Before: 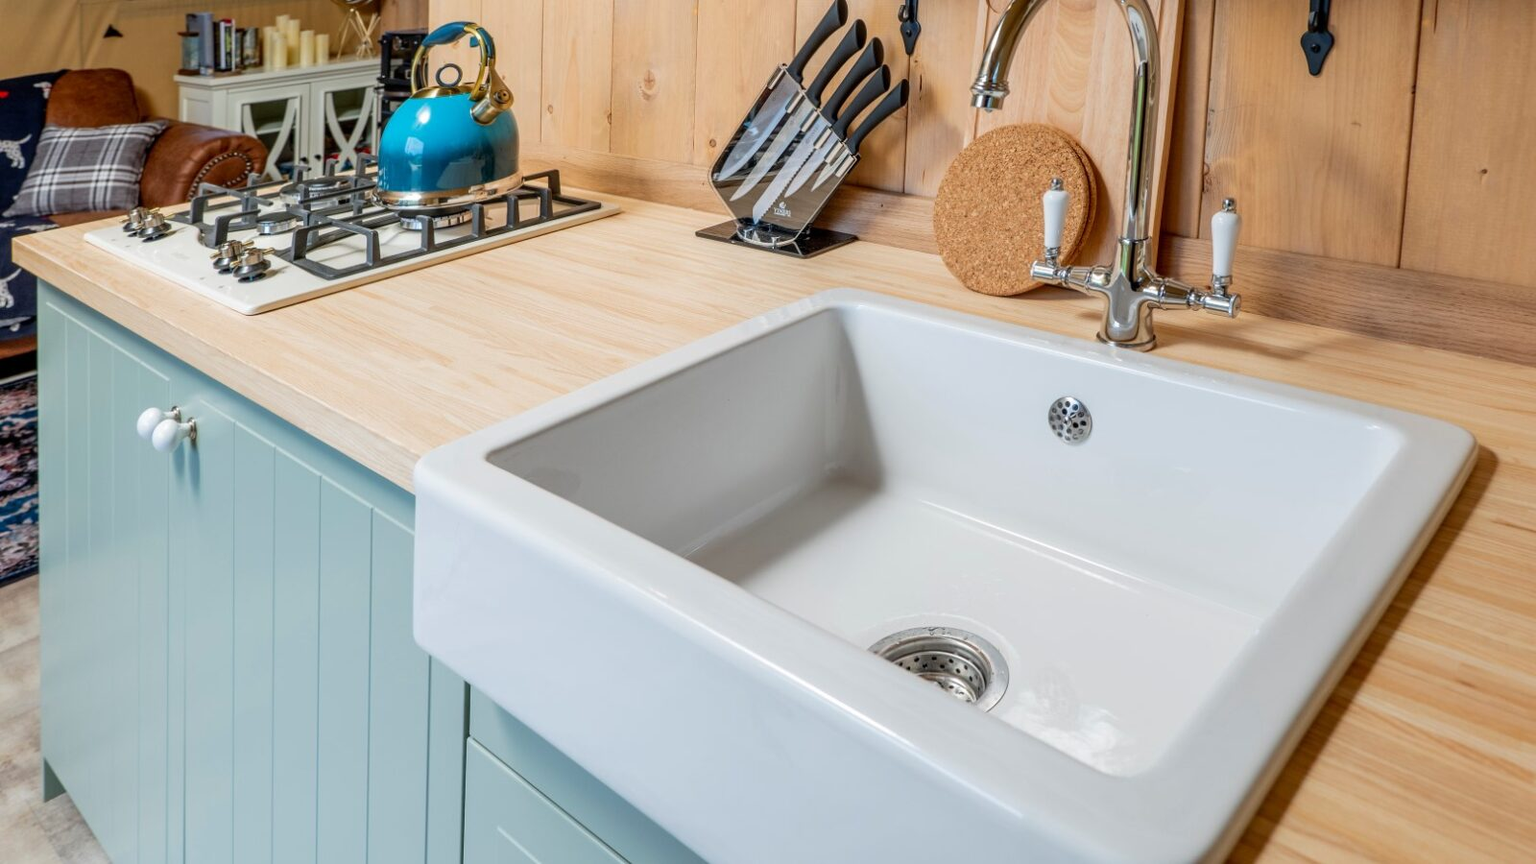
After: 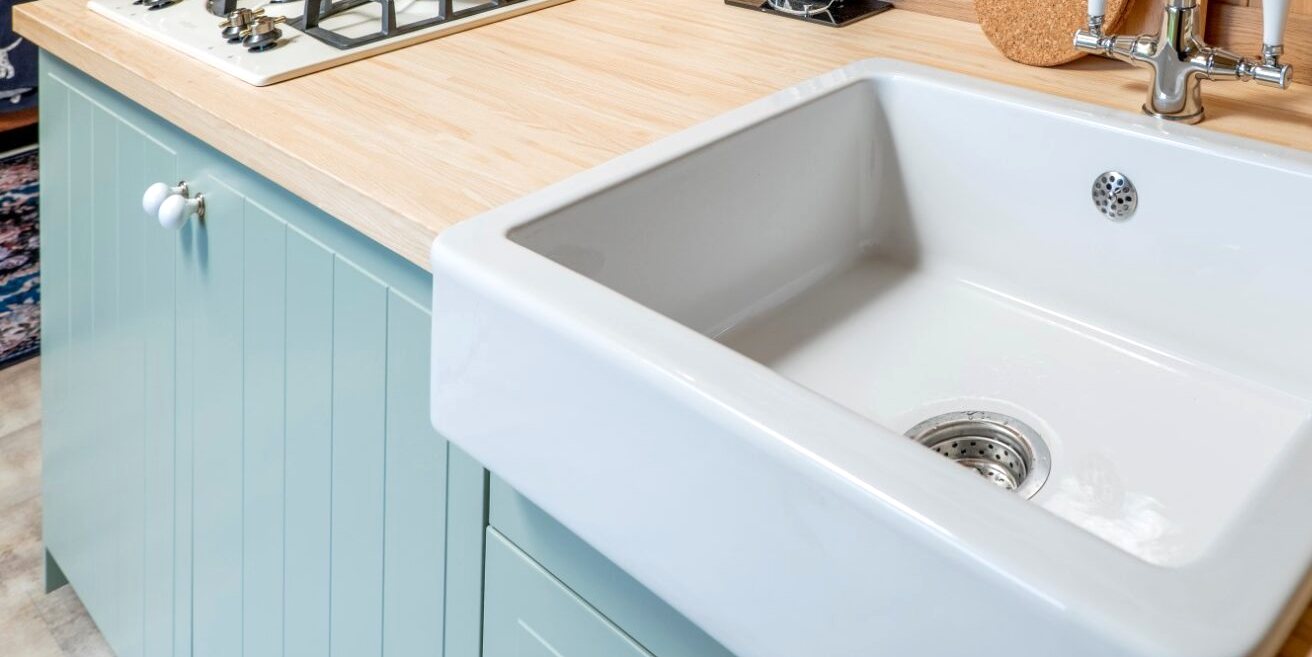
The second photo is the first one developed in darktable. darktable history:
exposure: exposure 0.197 EV, compensate exposure bias true, compensate highlight preservation false
crop: top 26.987%, right 17.999%
